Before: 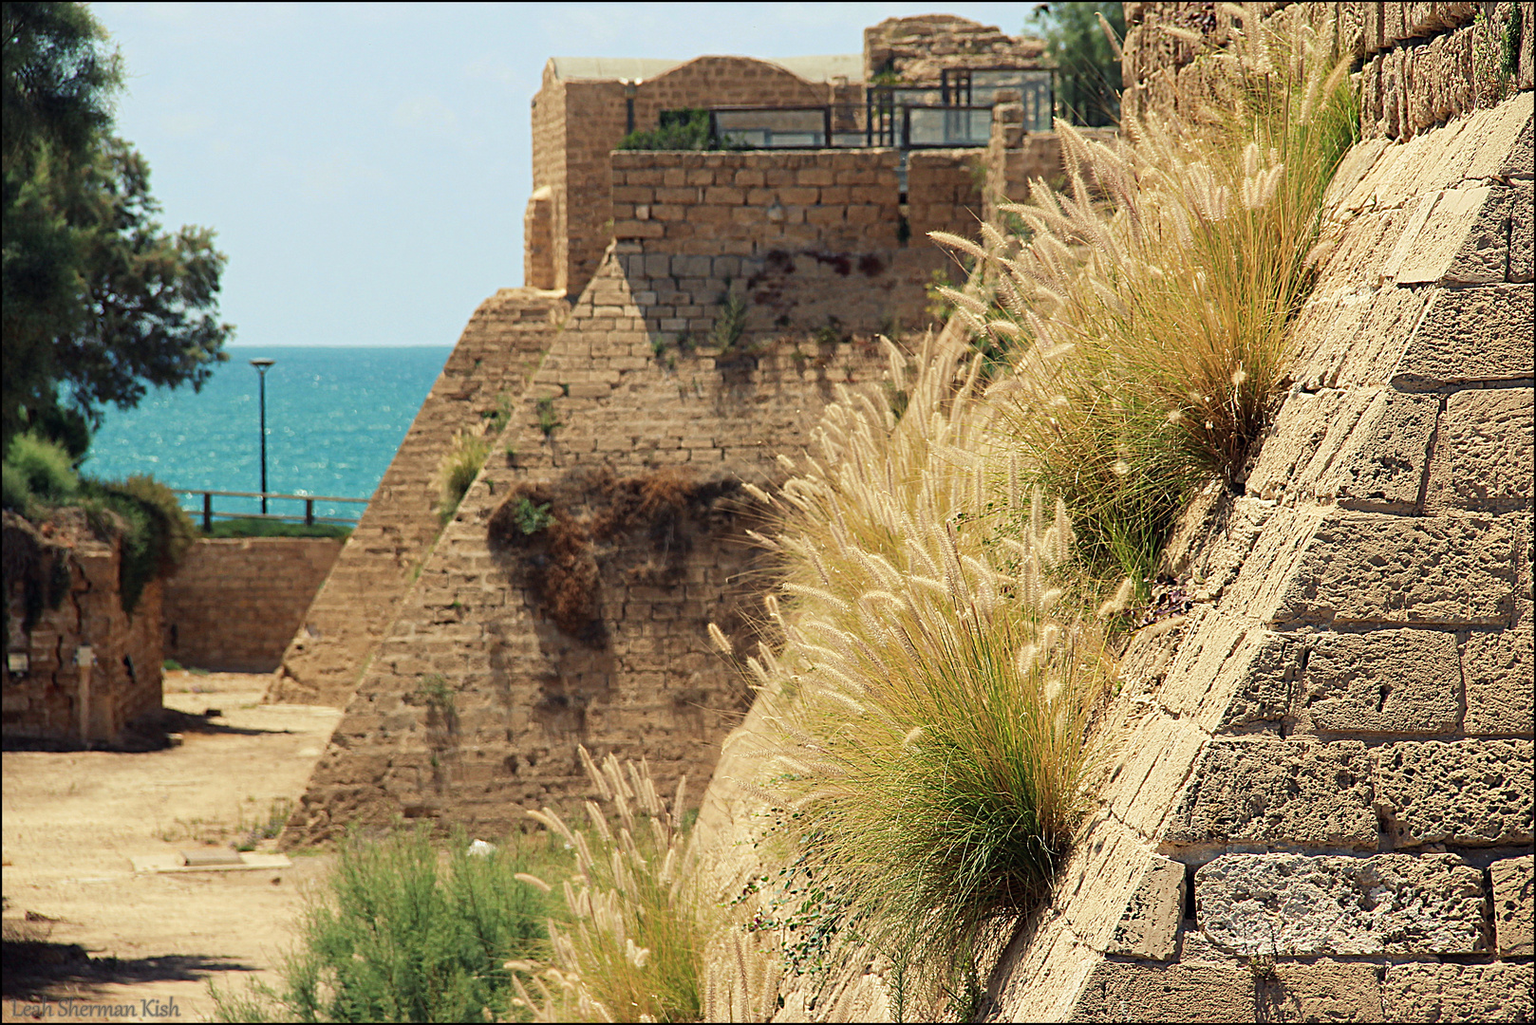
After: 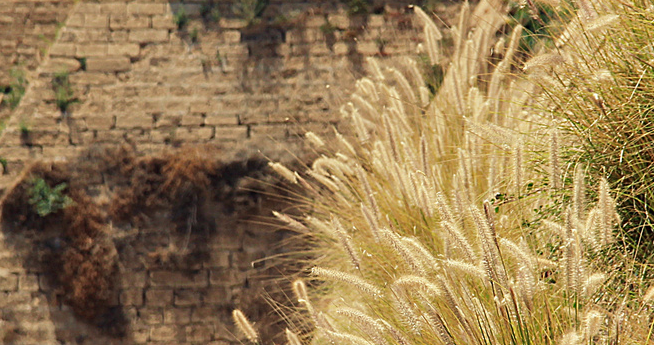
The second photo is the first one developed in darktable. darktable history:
shadows and highlights: low approximation 0.01, soften with gaussian
crop: left 31.751%, top 32.172%, right 27.8%, bottom 35.83%
